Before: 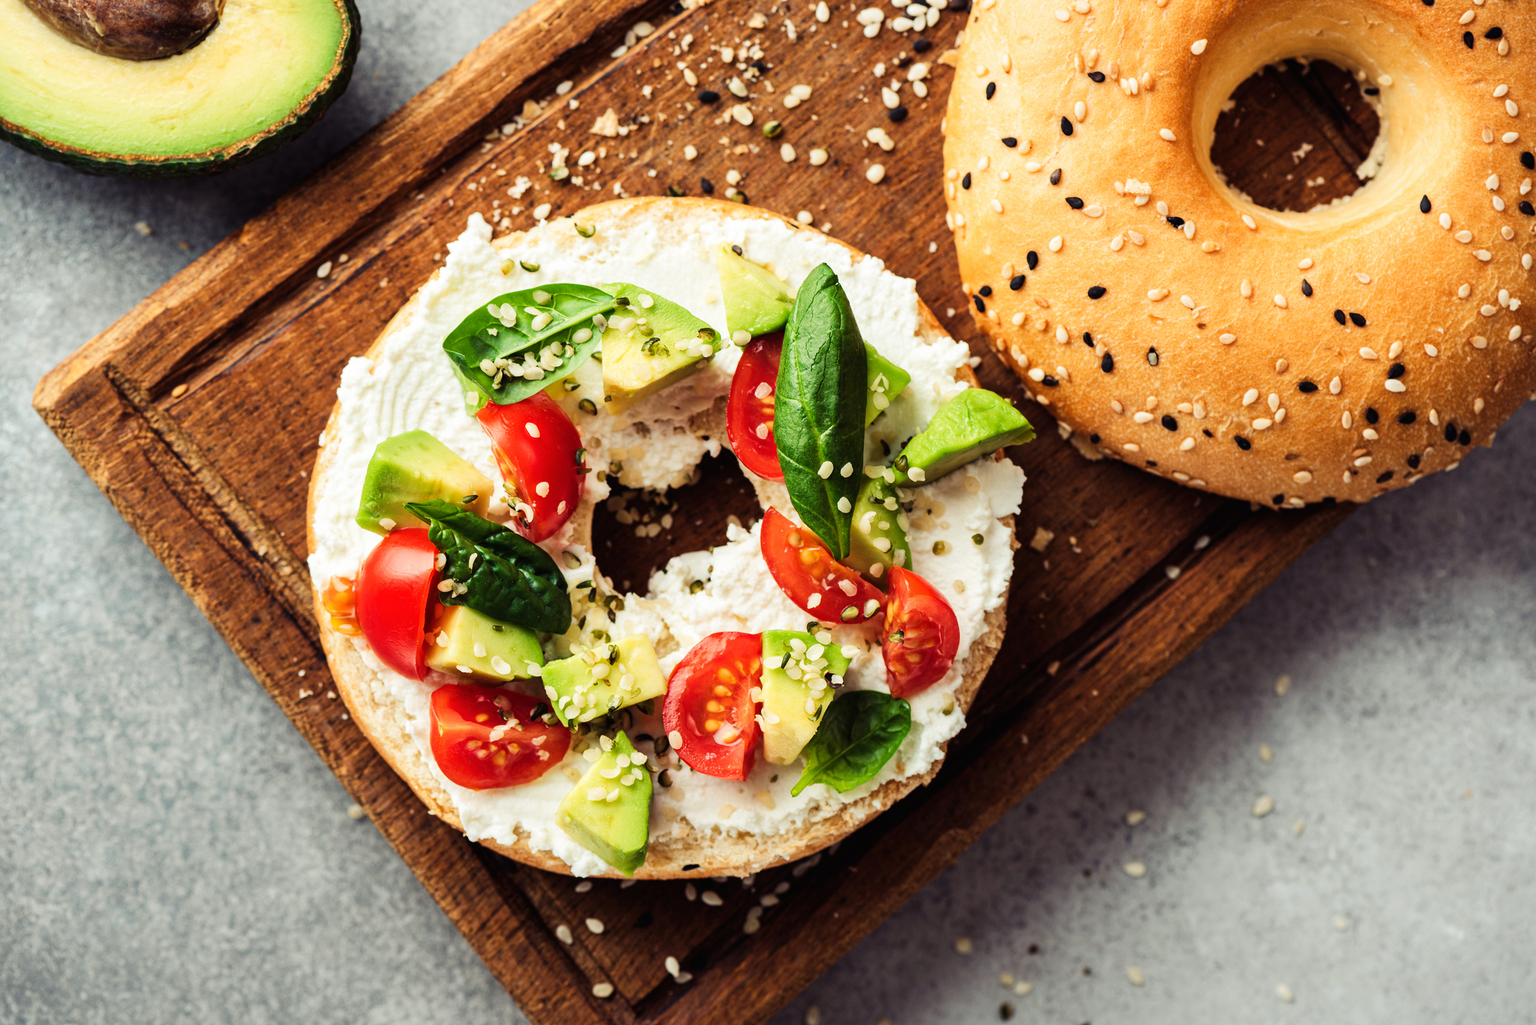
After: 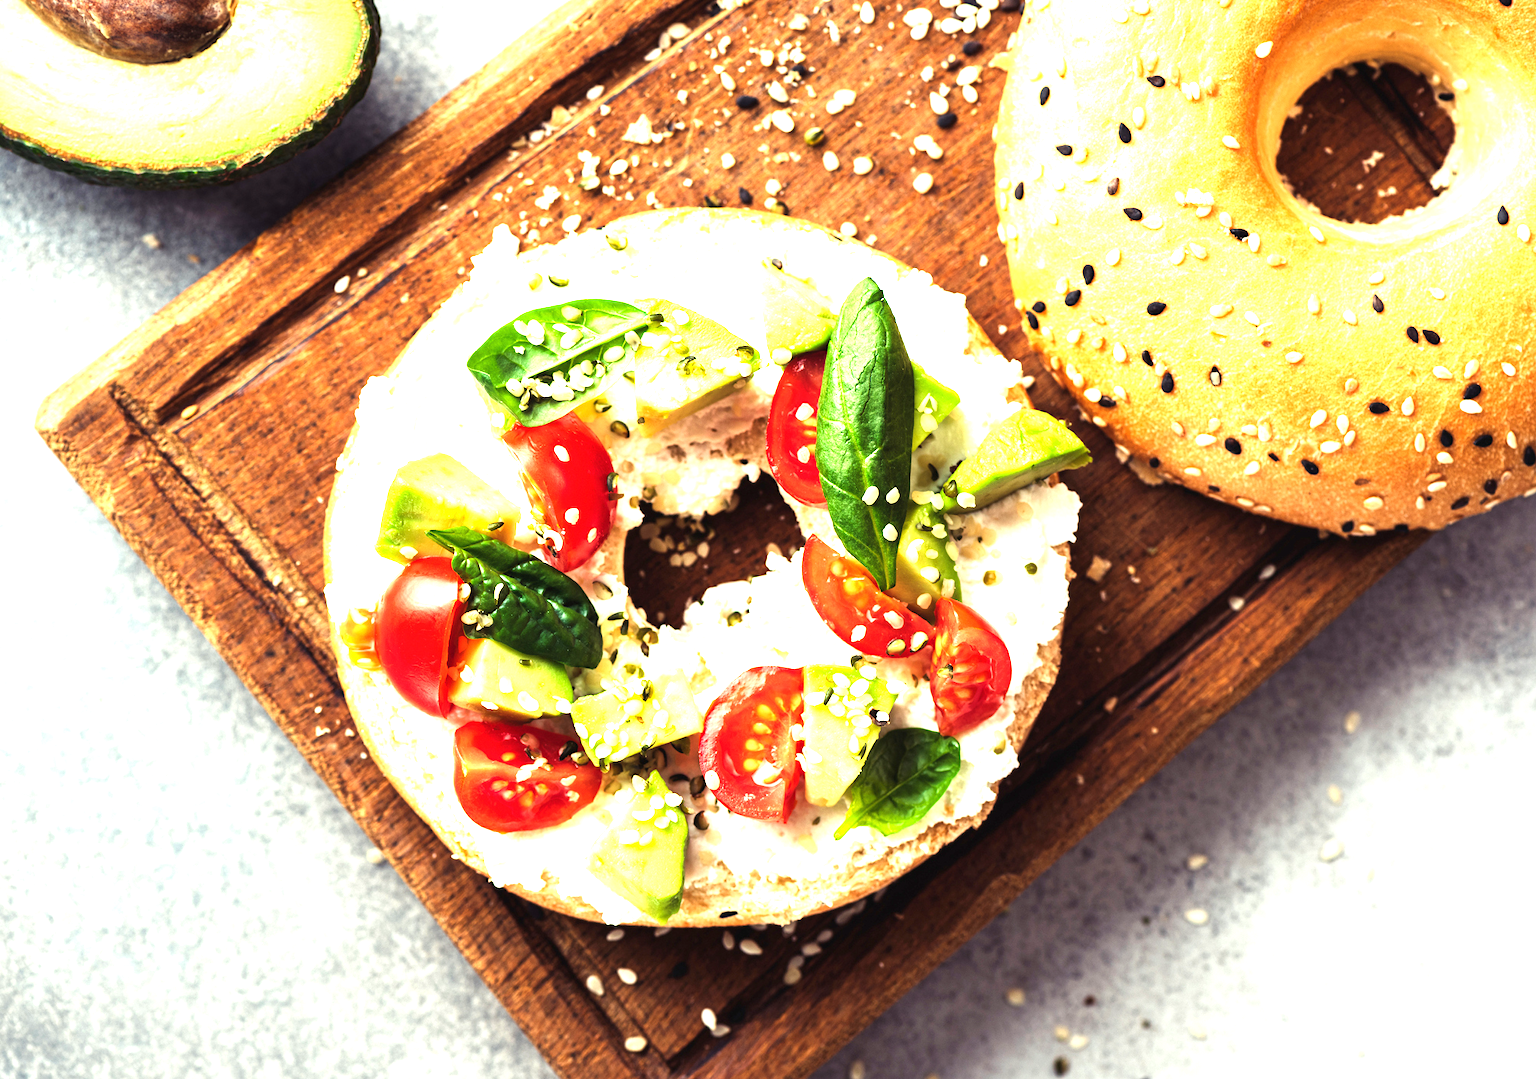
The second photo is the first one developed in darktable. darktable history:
exposure: black level correction 0, exposure 1.386 EV, compensate highlight preservation false
crop and rotate: left 0%, right 5.098%
